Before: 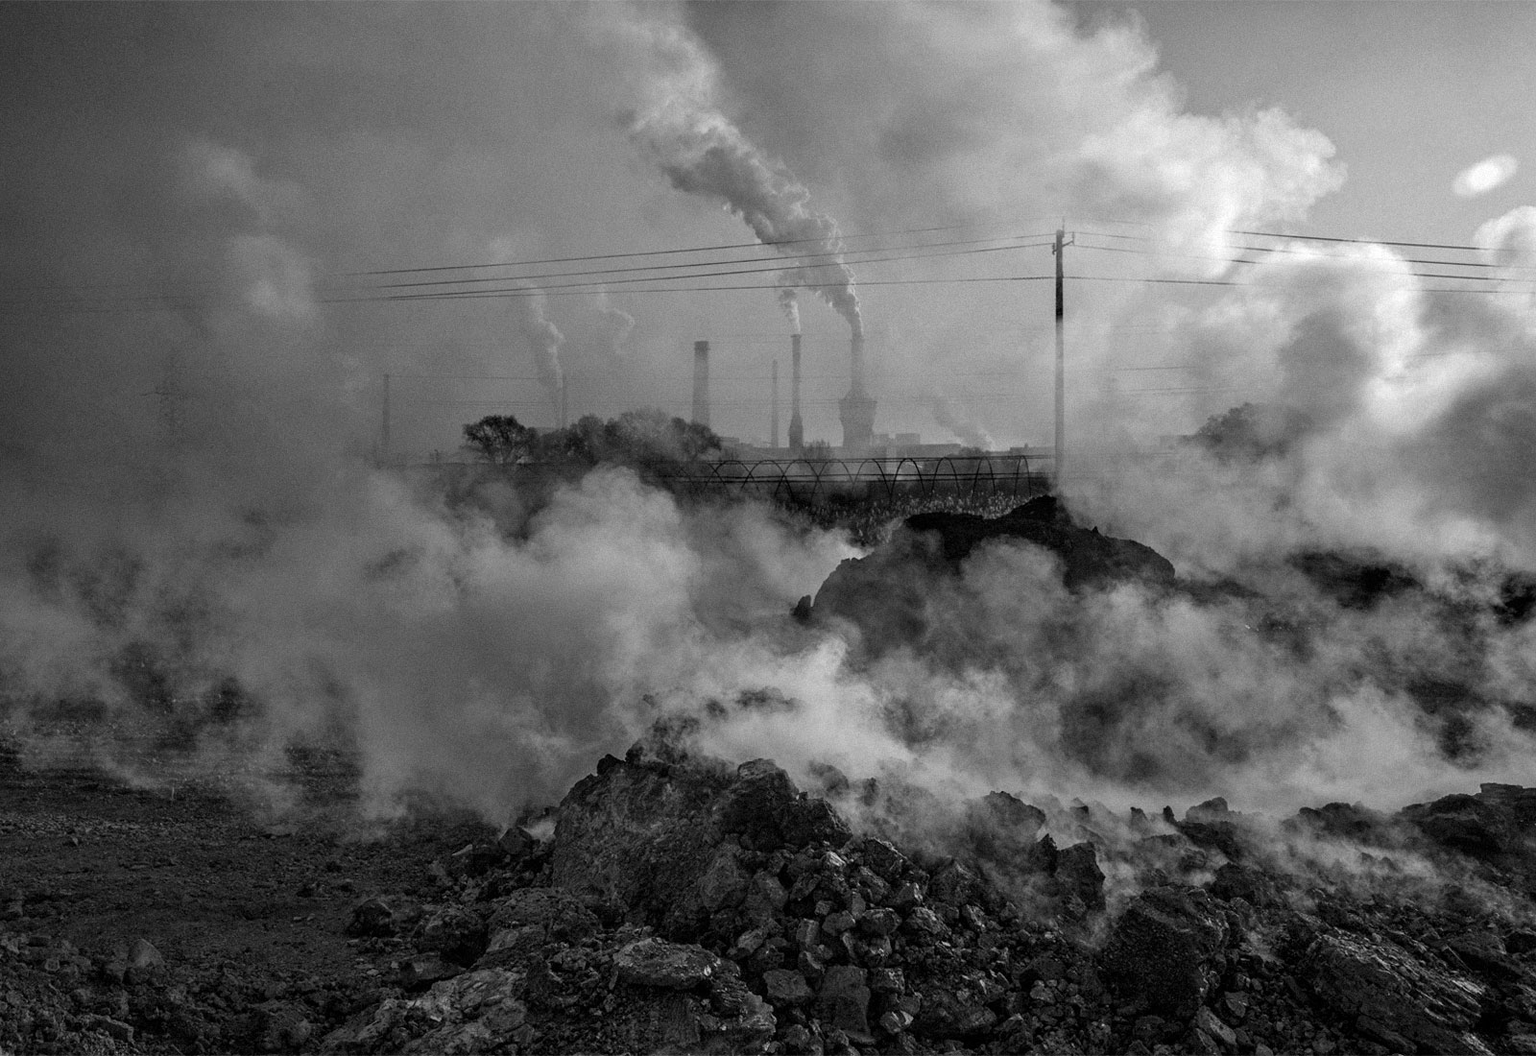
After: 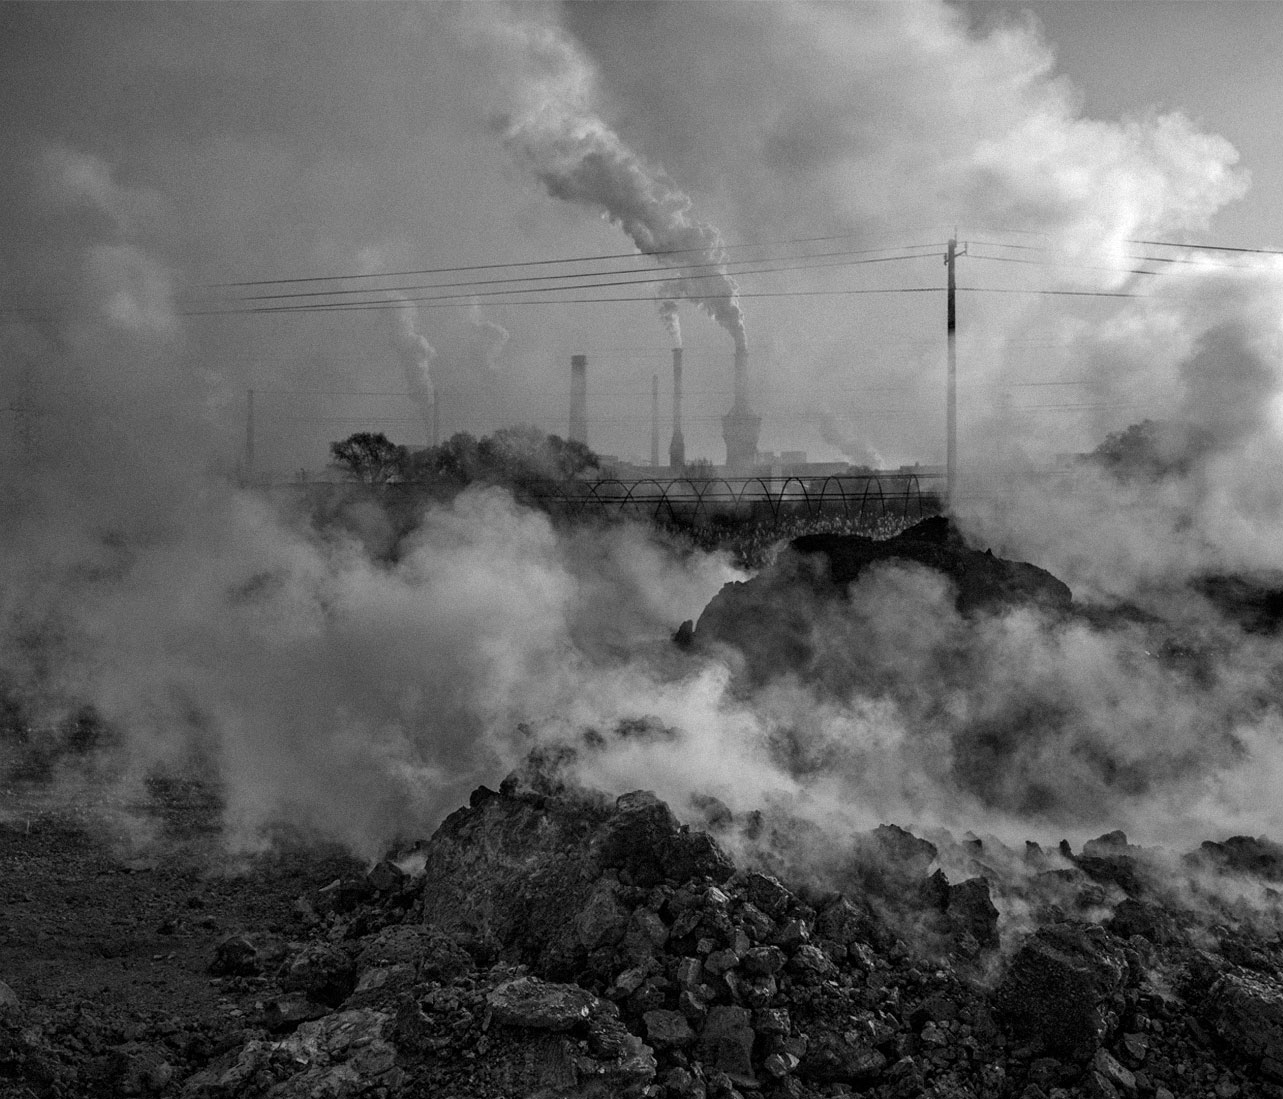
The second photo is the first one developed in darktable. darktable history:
tone equalizer: mask exposure compensation -0.498 EV
crop and rotate: left 9.559%, right 10.247%
